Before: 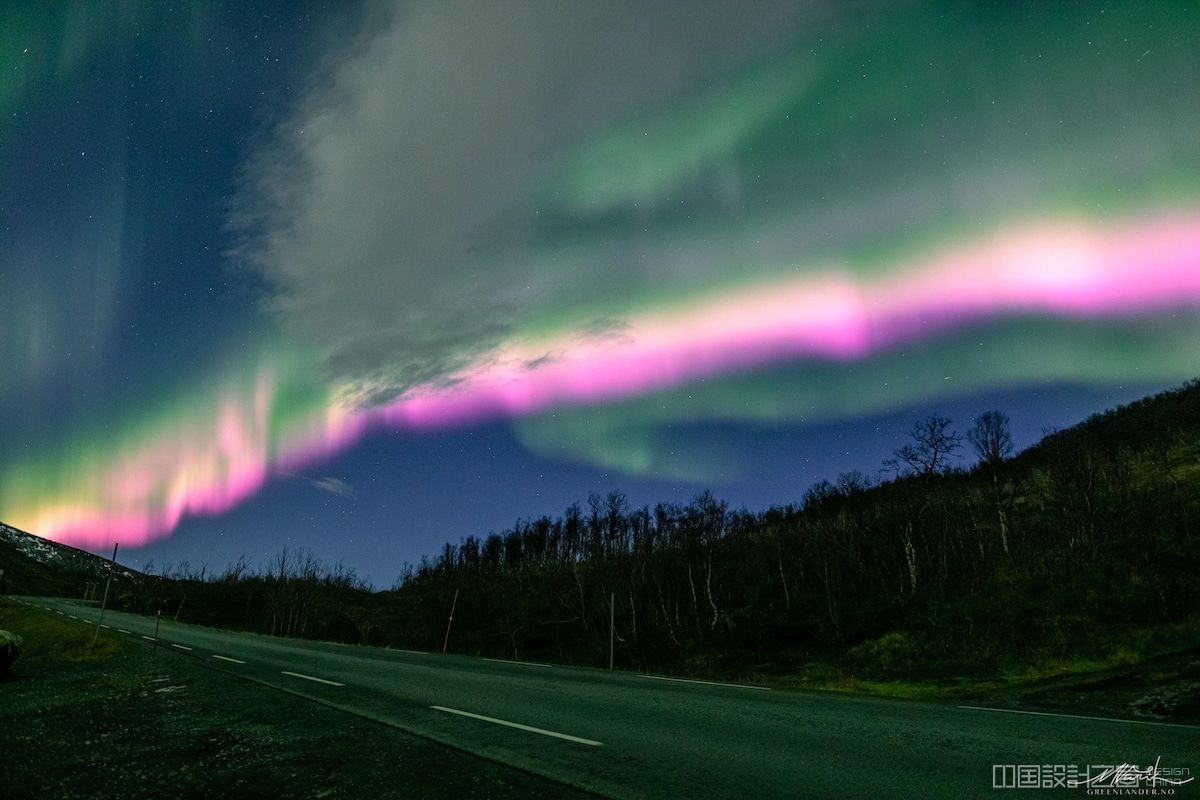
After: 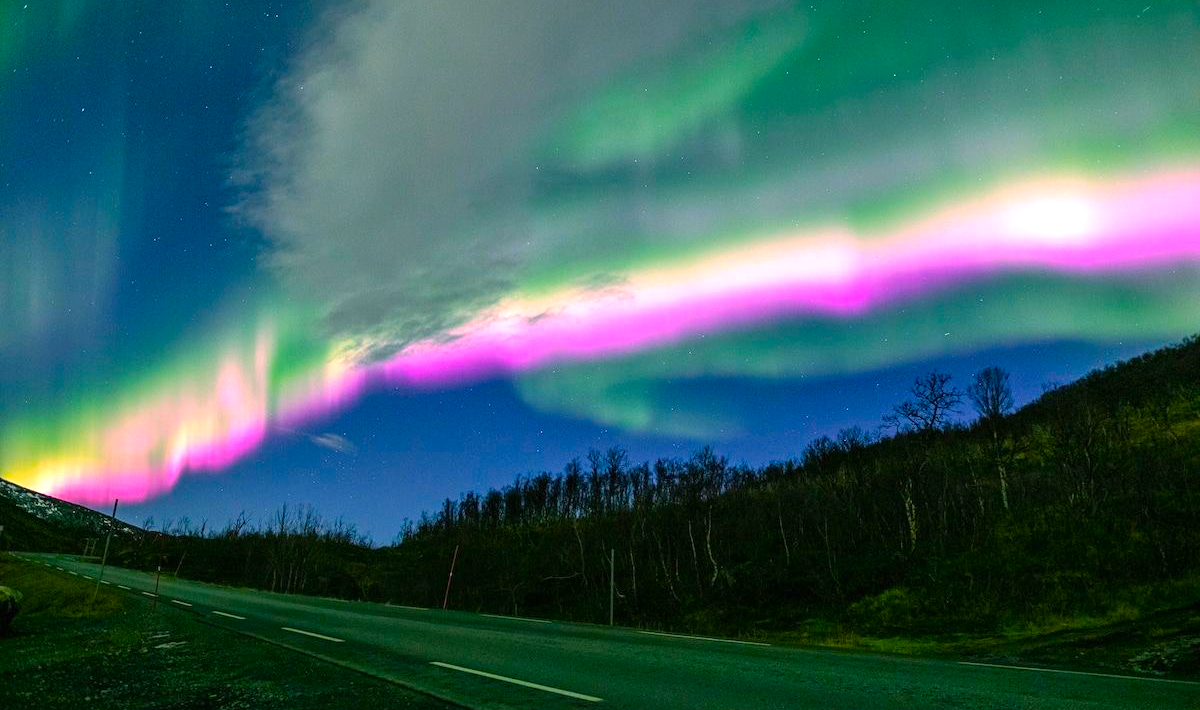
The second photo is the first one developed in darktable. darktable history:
crop and rotate: top 5.609%, bottom 5.609%
exposure: black level correction 0, exposure 0.6 EV, compensate exposure bias true, compensate highlight preservation false
color balance rgb: linear chroma grading › global chroma 15%, perceptual saturation grading › global saturation 30%
